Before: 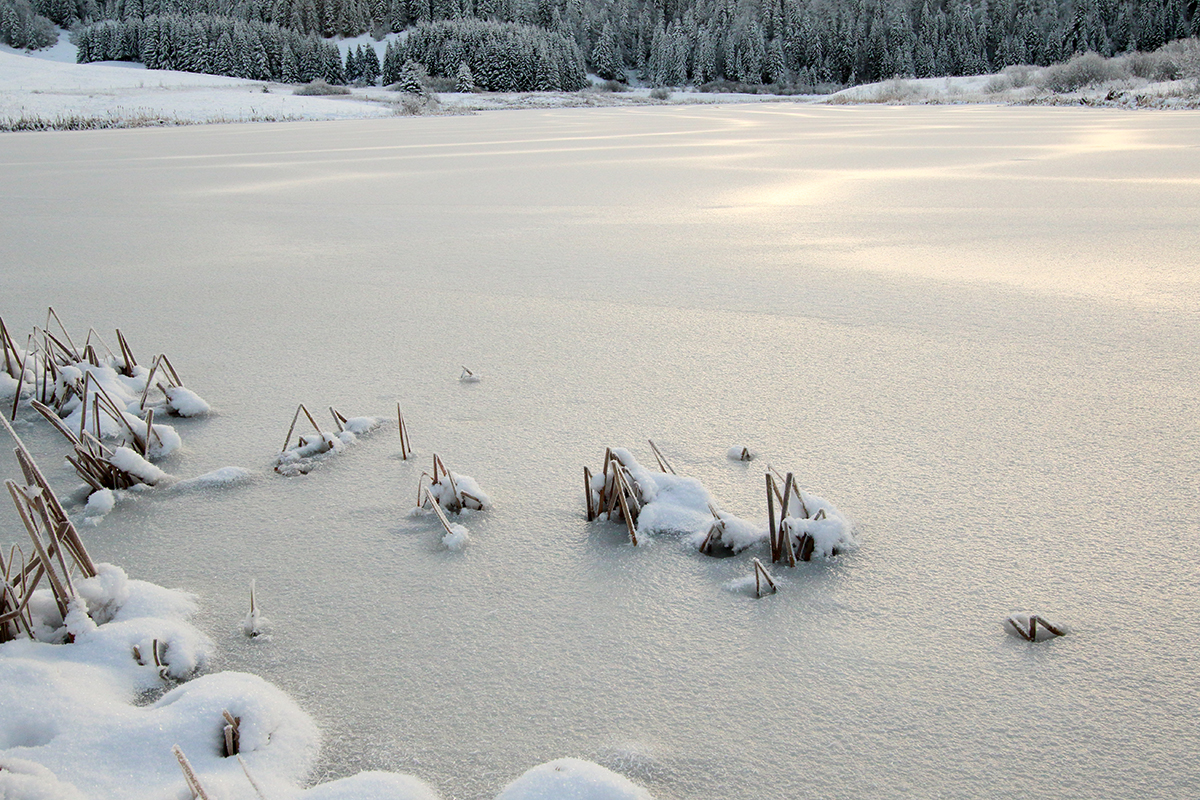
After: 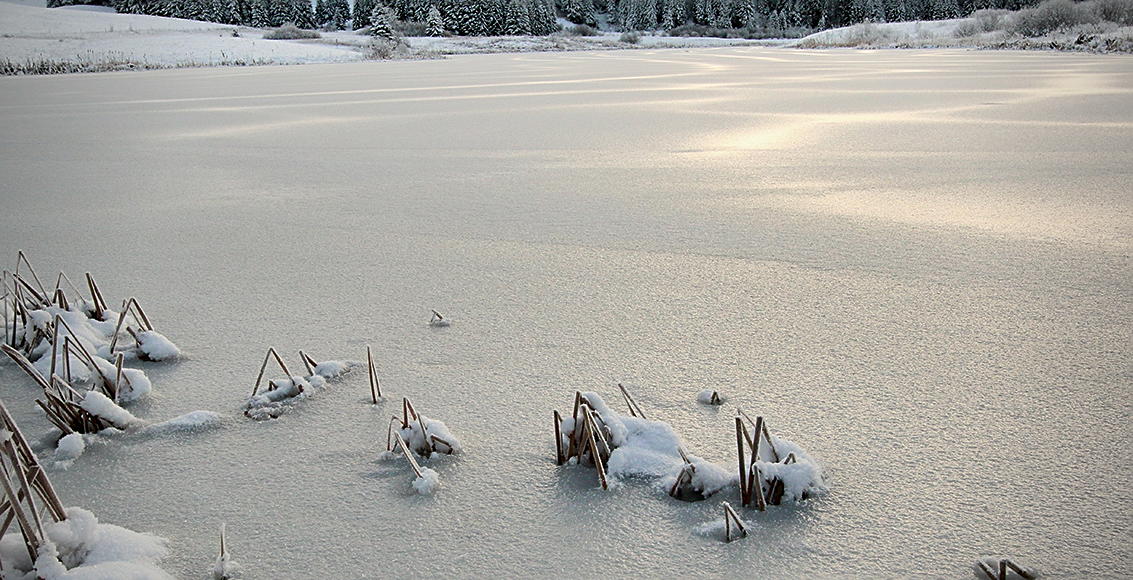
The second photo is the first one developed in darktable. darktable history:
crop: left 2.542%, top 7.07%, right 2.992%, bottom 20.335%
sharpen: on, module defaults
shadows and highlights: shadows 43.58, white point adjustment -1.33, soften with gaussian
vignetting: fall-off start 74.95%, width/height ratio 1.087
